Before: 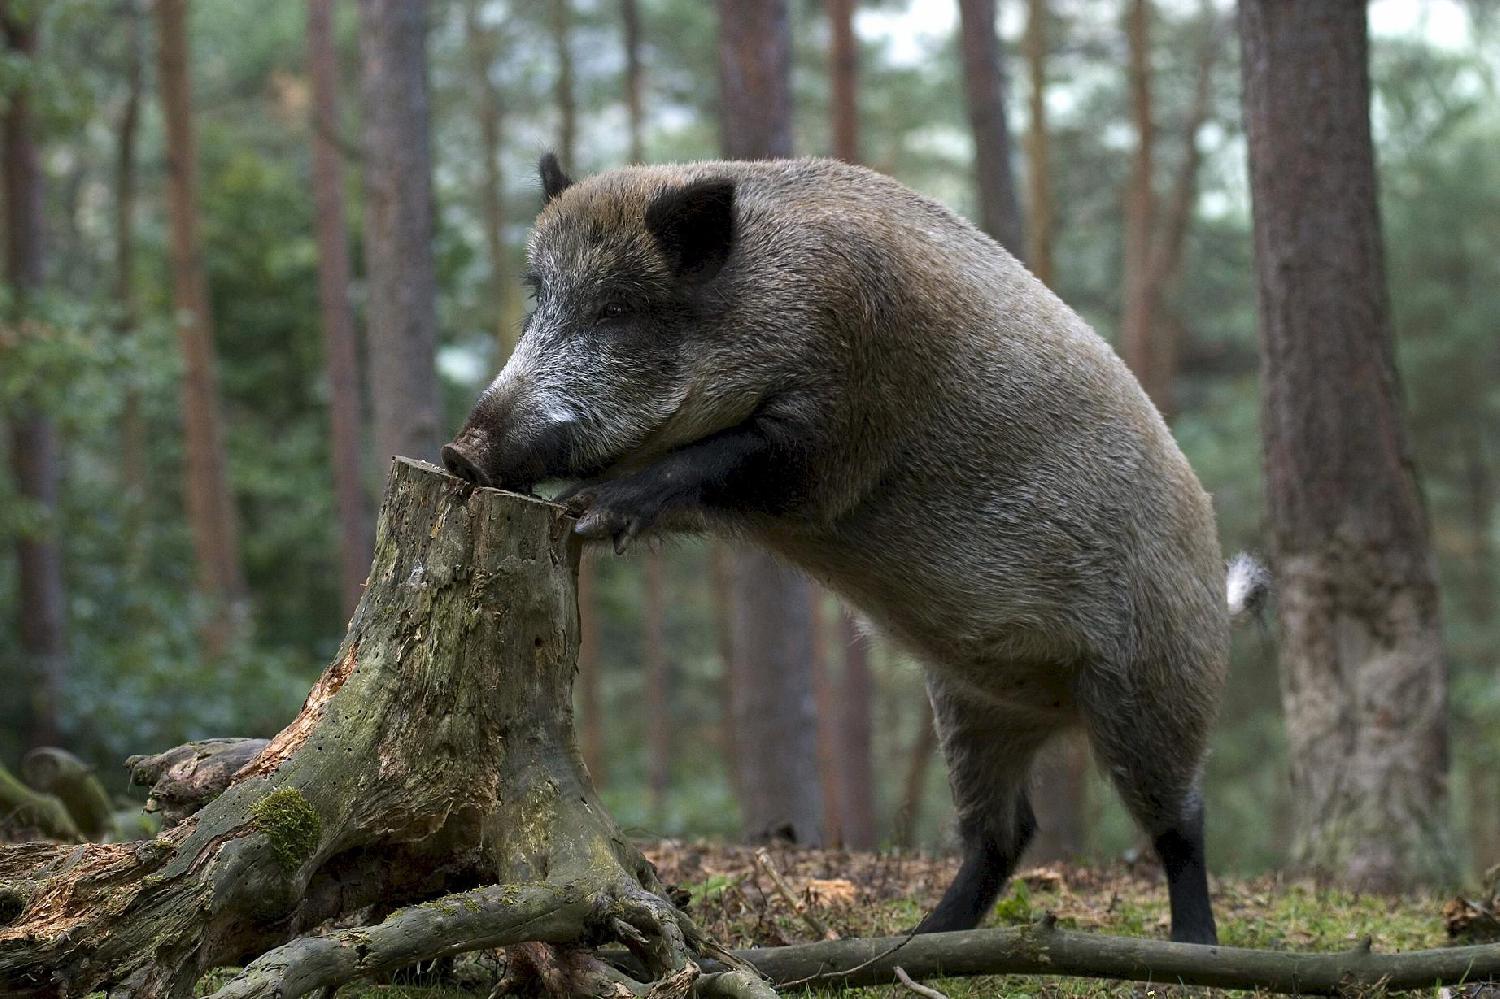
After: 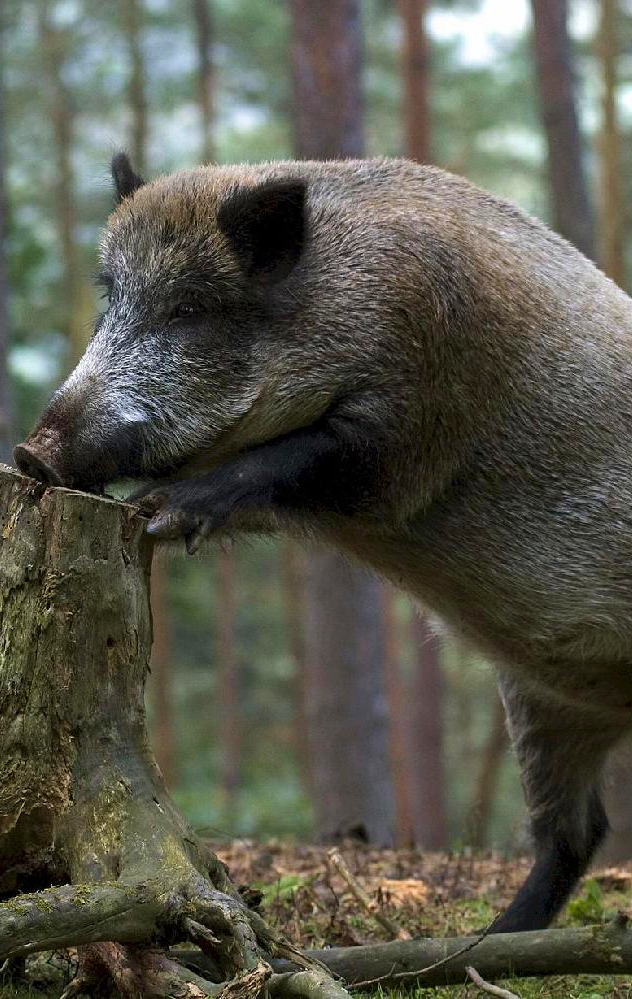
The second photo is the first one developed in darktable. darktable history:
crop: left 28.583%, right 29.231%
velvia: on, module defaults
